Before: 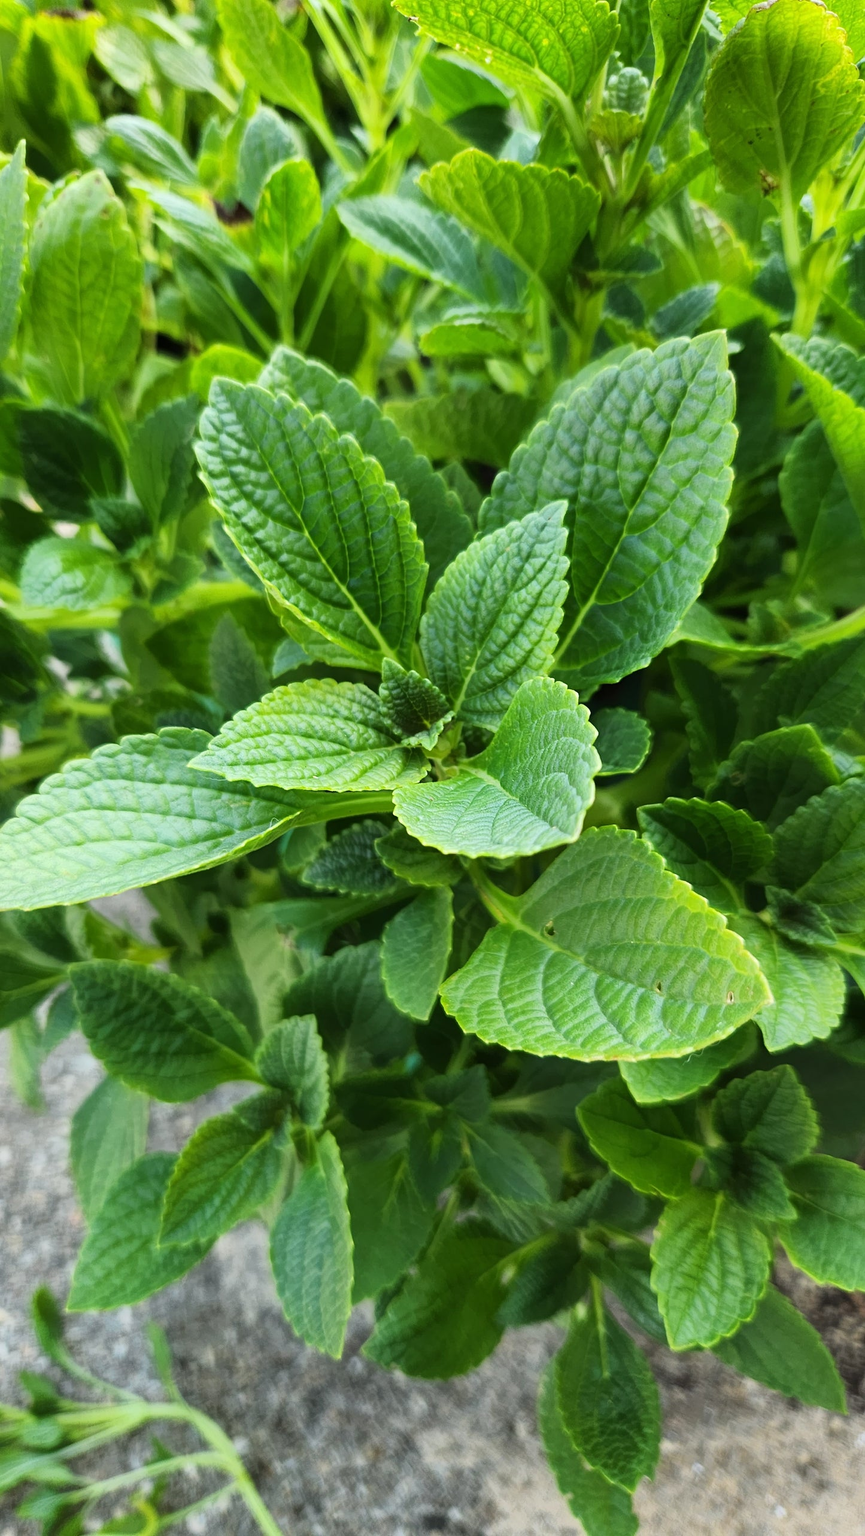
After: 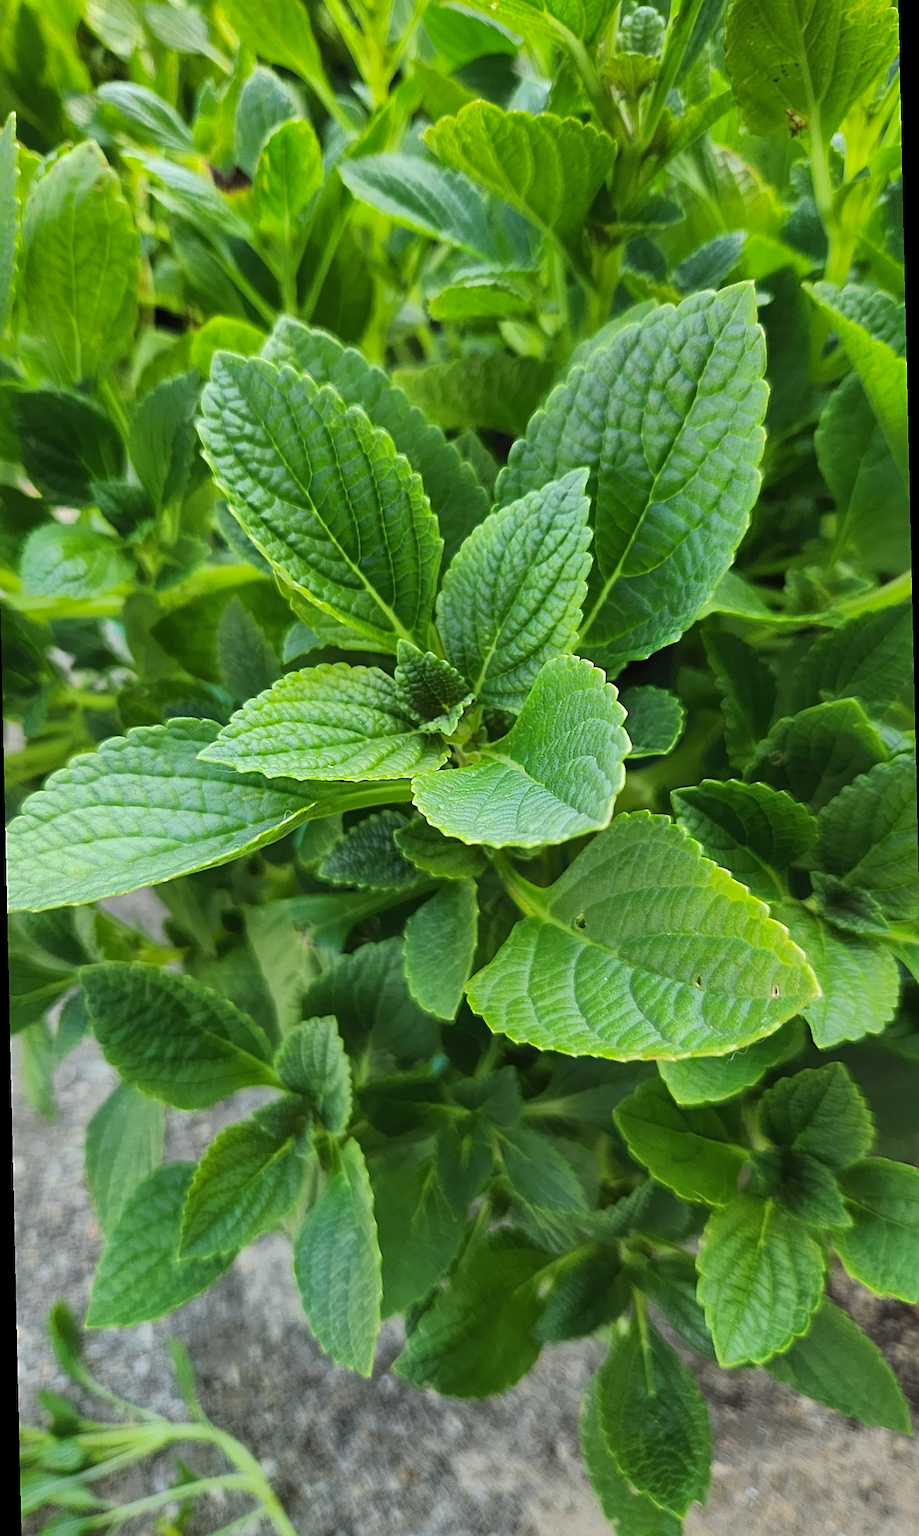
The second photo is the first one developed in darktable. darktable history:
shadows and highlights: shadows 40, highlights -60
sharpen: on, module defaults
rotate and perspective: rotation -1.32°, lens shift (horizontal) -0.031, crop left 0.015, crop right 0.985, crop top 0.047, crop bottom 0.982
